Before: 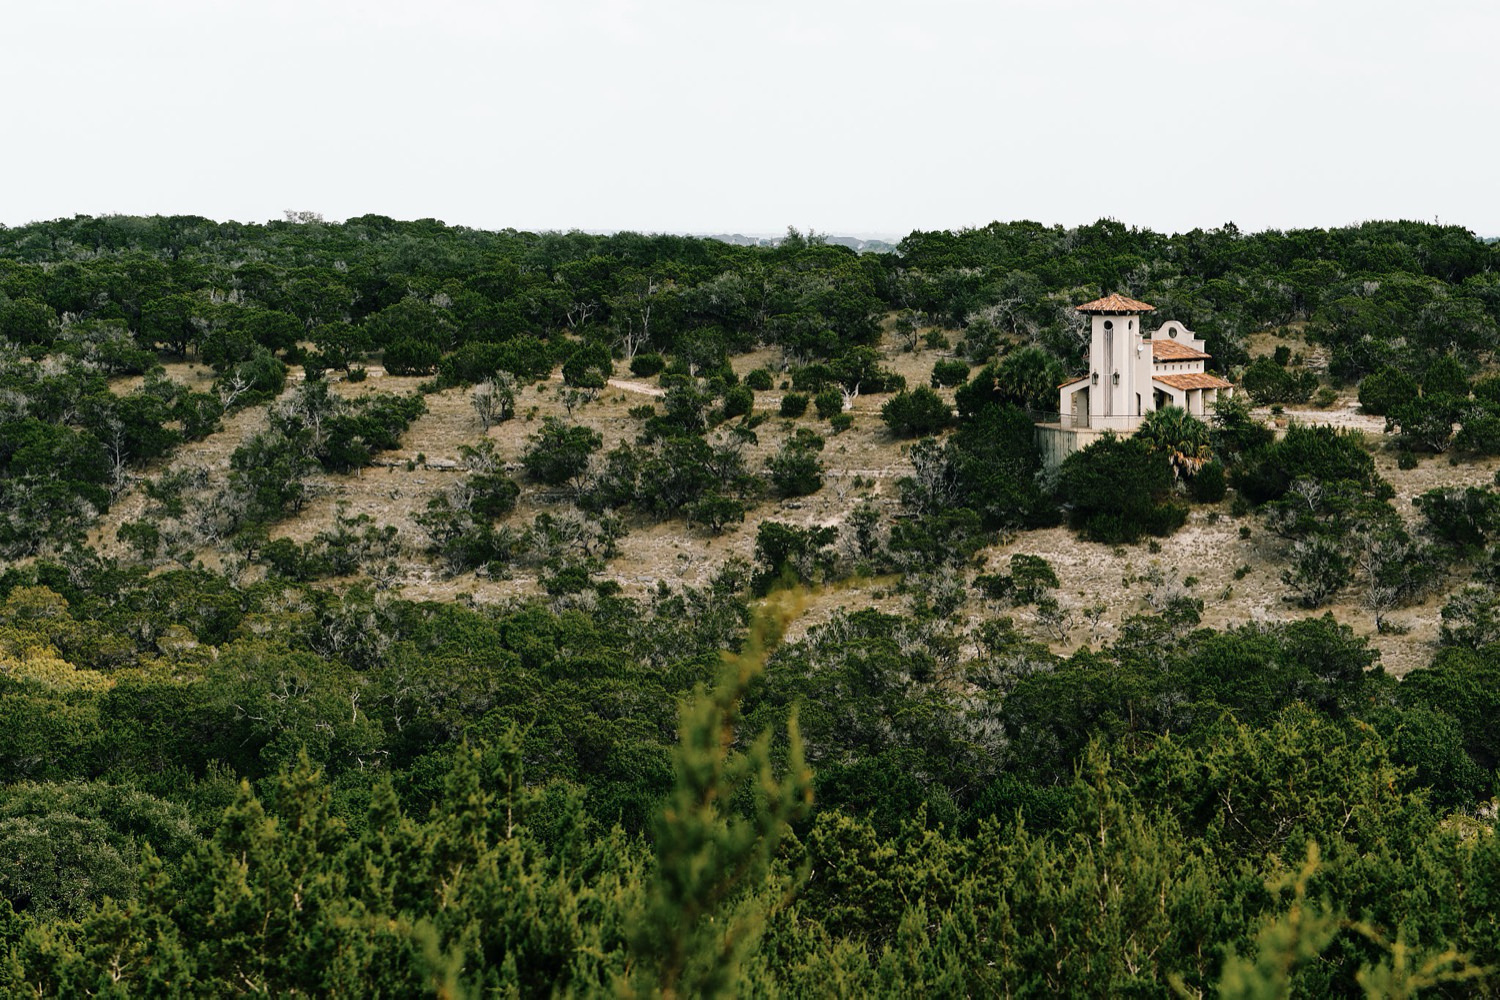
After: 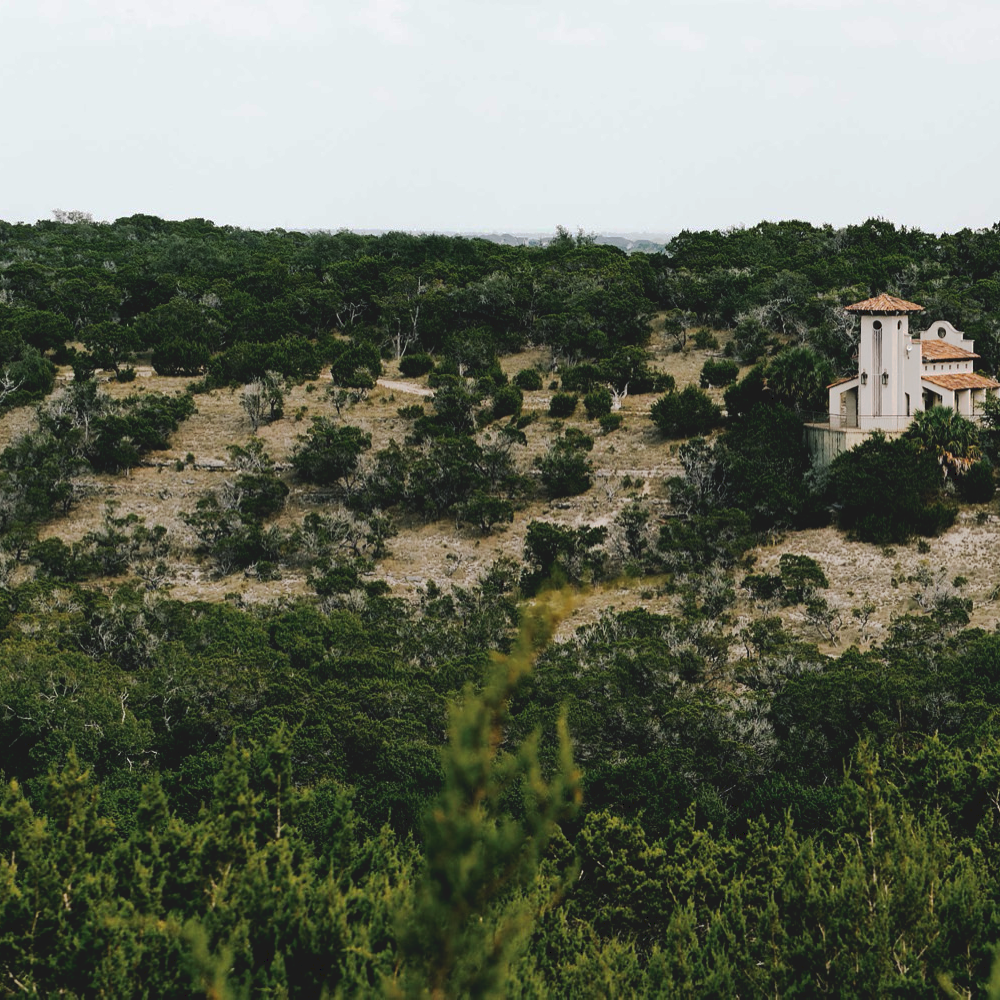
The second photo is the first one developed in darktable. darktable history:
tone curve: curves: ch0 [(0, 0) (0.003, 0.096) (0.011, 0.096) (0.025, 0.098) (0.044, 0.099) (0.069, 0.106) (0.1, 0.128) (0.136, 0.153) (0.177, 0.186) (0.224, 0.218) (0.277, 0.265) (0.335, 0.316) (0.399, 0.374) (0.468, 0.445) (0.543, 0.526) (0.623, 0.605) (0.709, 0.681) (0.801, 0.758) (0.898, 0.819) (1, 1)], preserve colors none
crop and rotate: left 15.446%, right 17.836%
